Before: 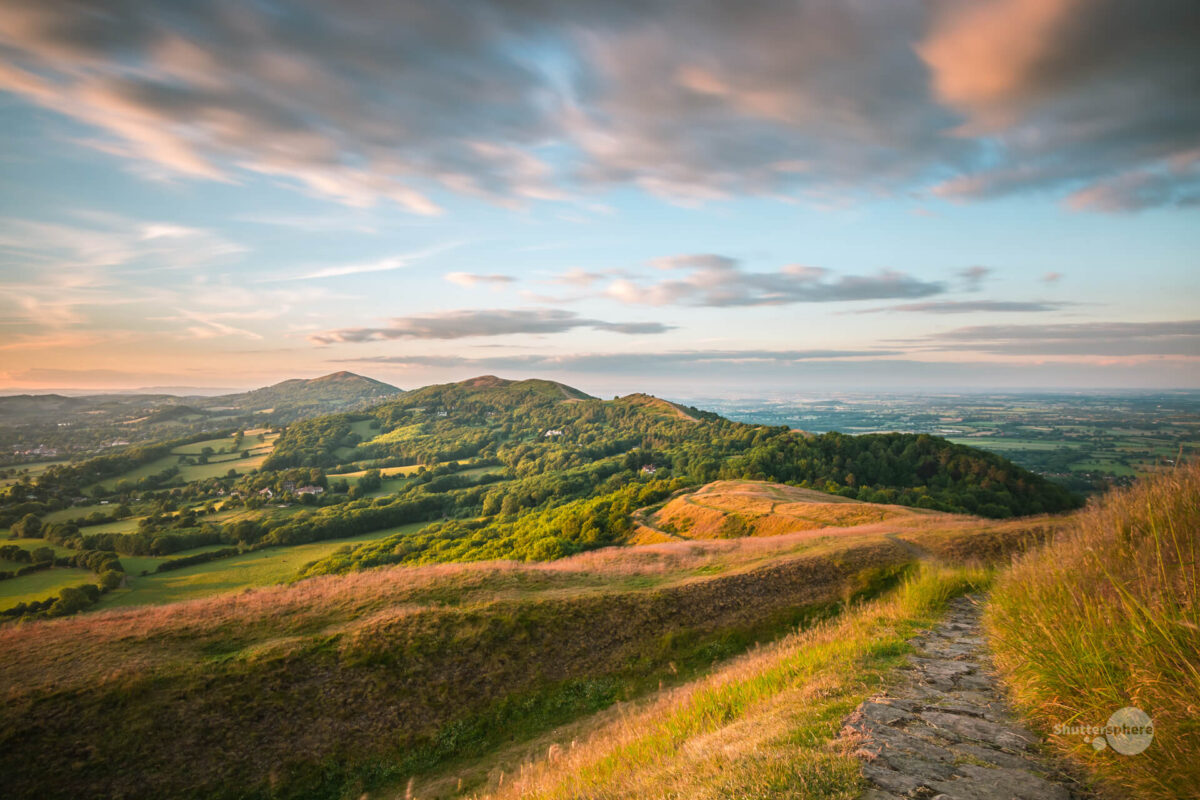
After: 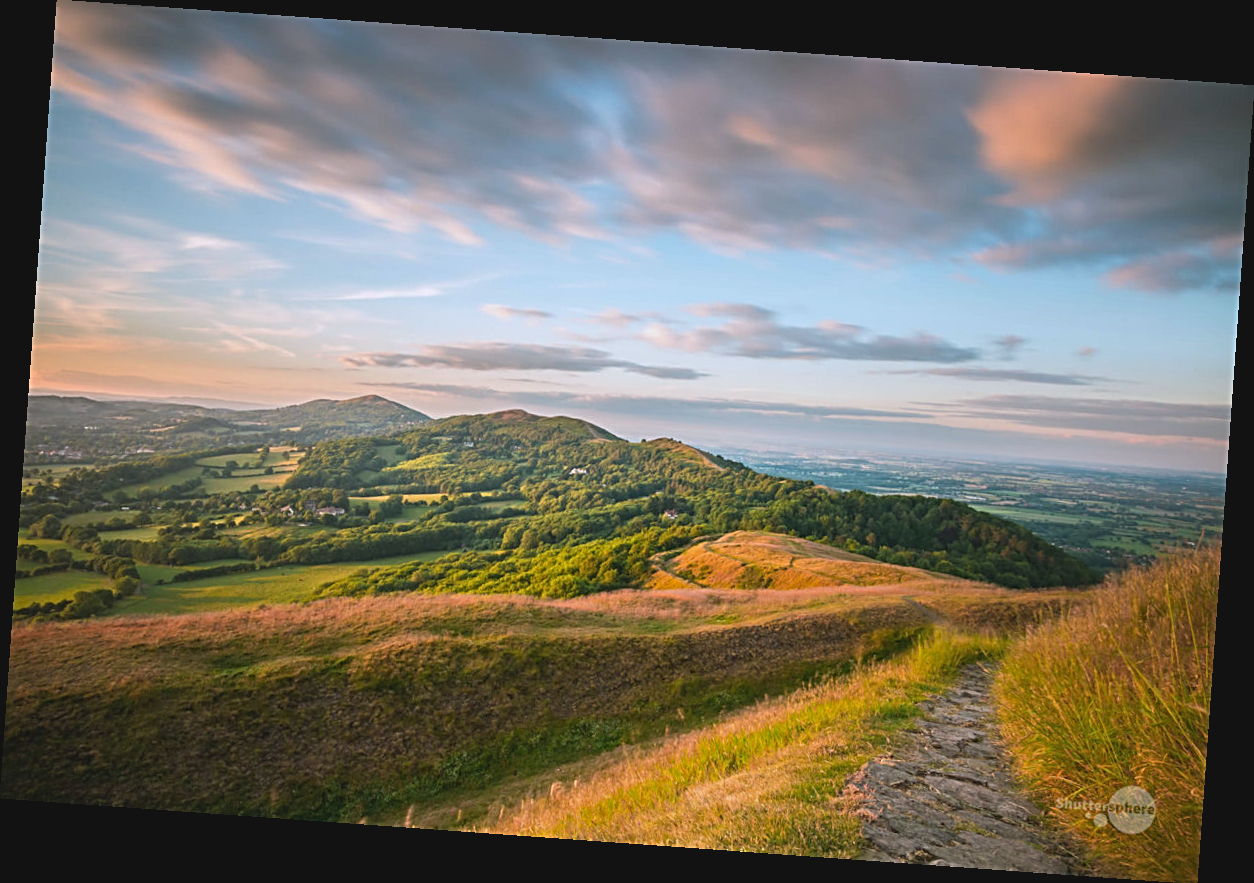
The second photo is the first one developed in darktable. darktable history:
sharpen: radius 2.767
white balance: red 0.984, blue 1.059
rotate and perspective: rotation 4.1°, automatic cropping off
contrast brightness saturation: contrast -0.11
